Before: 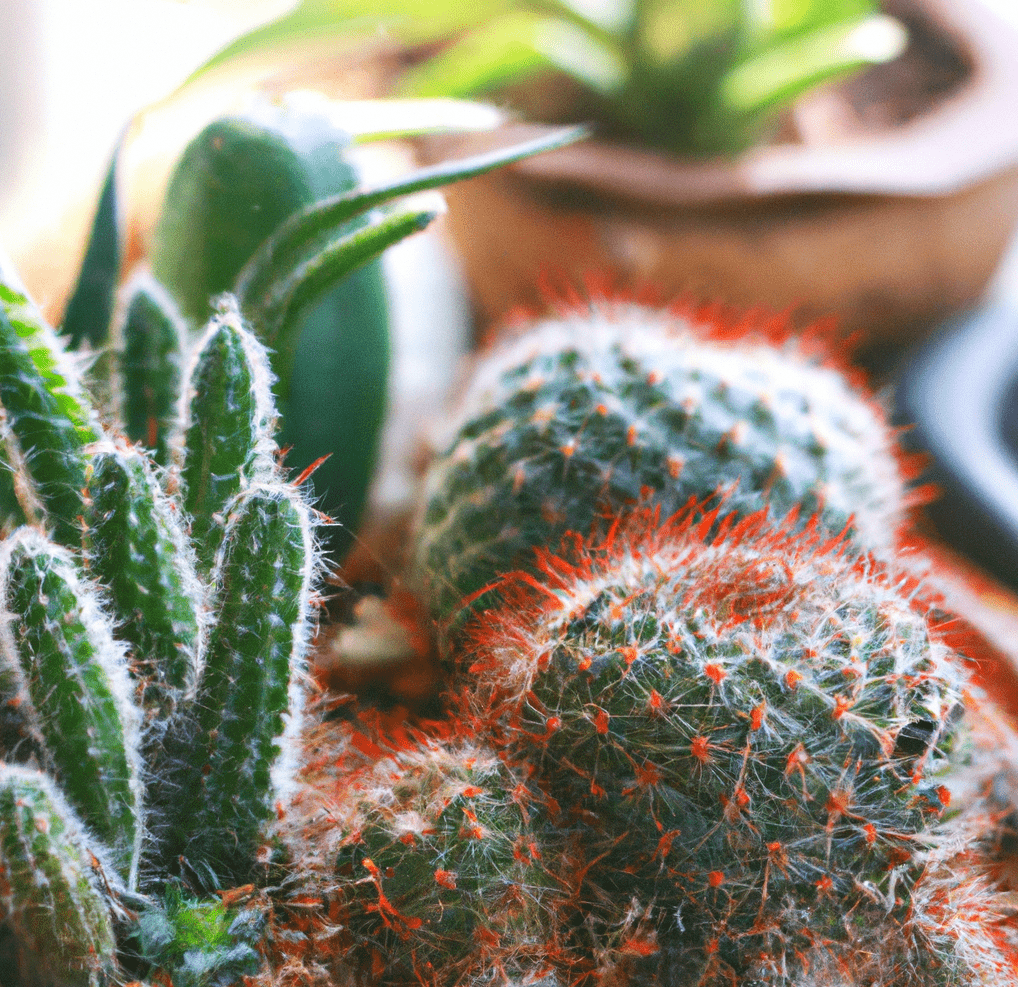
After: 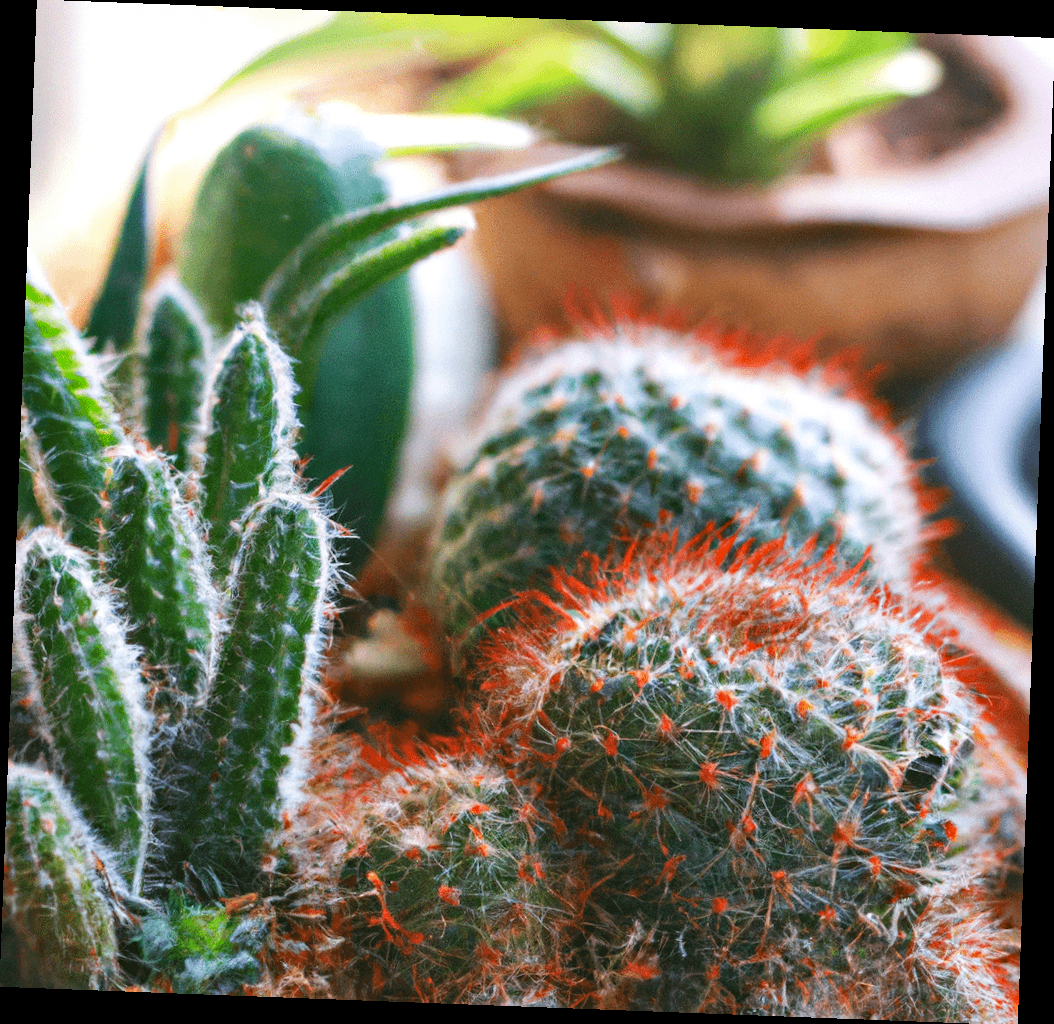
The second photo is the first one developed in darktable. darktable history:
exposure: exposure -0.021 EV, compensate highlight preservation false
local contrast: highlights 100%, shadows 100%, detail 120%, midtone range 0.2
haze removal: on, module defaults
rotate and perspective: rotation 2.17°, automatic cropping off
